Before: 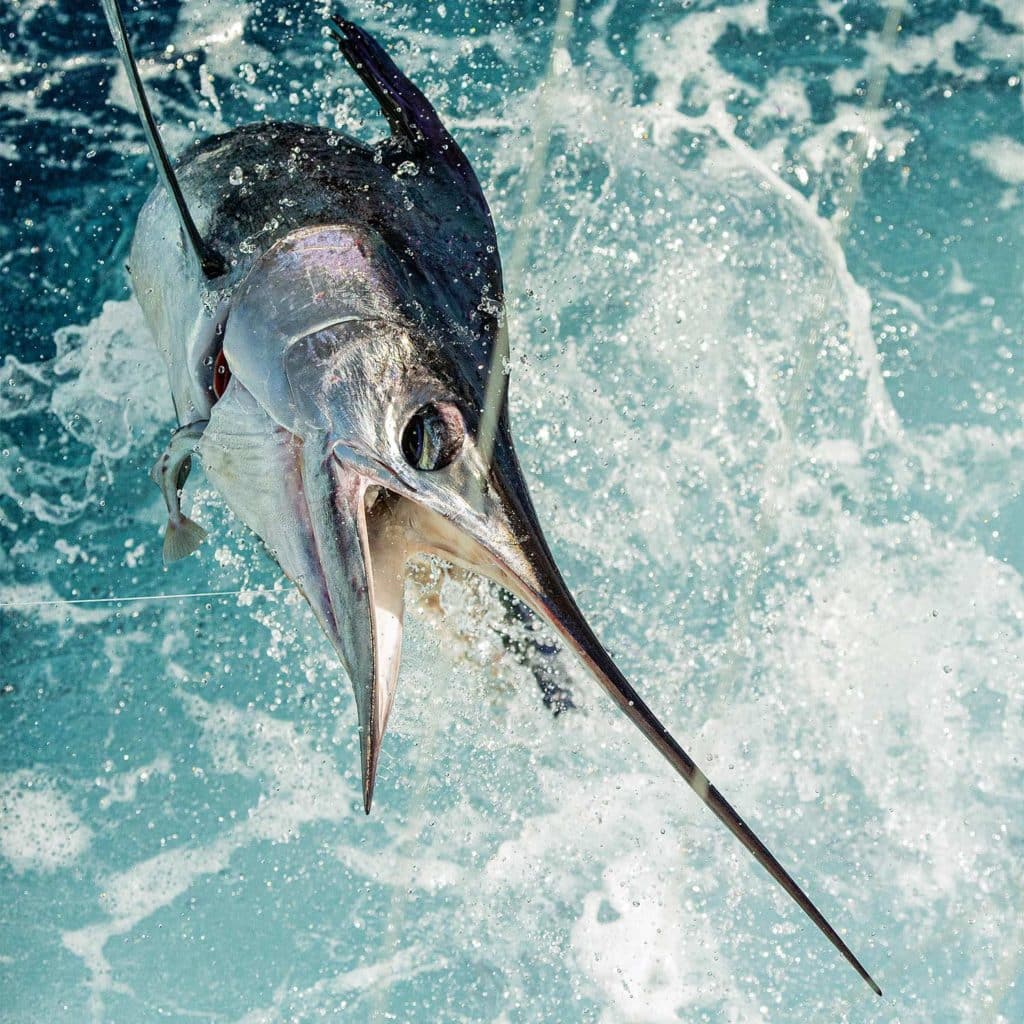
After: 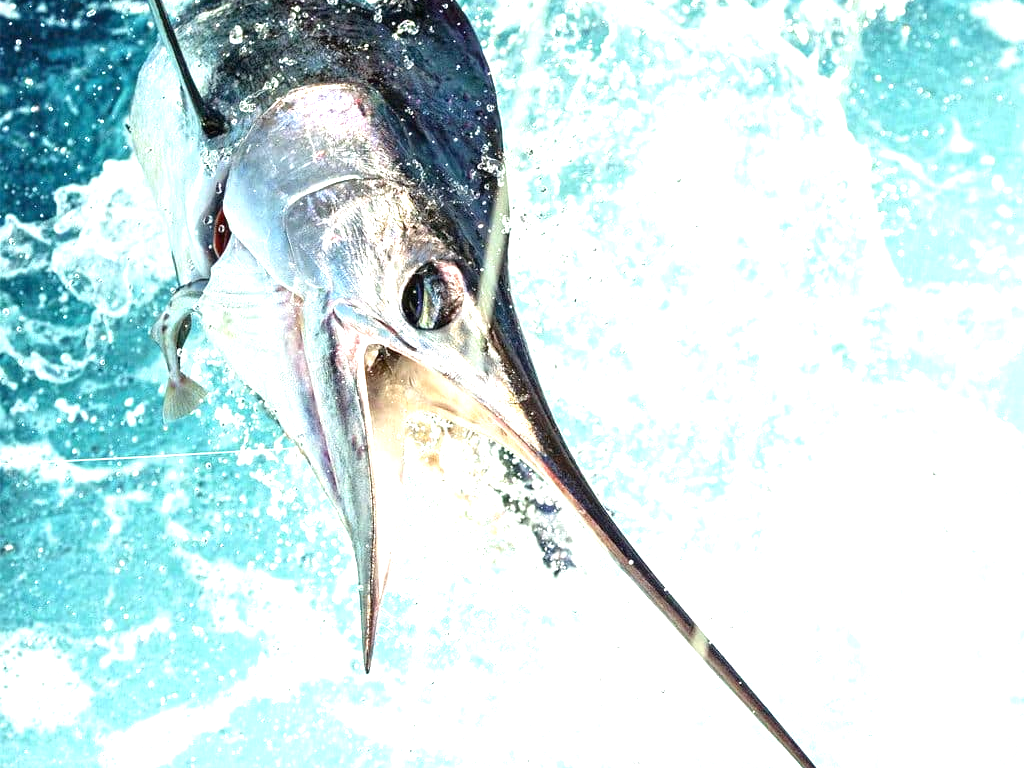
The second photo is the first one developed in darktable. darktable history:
crop: top 13.819%, bottom 11.169%
exposure: black level correction 0, exposure 1.45 EV, compensate exposure bias true, compensate highlight preservation false
